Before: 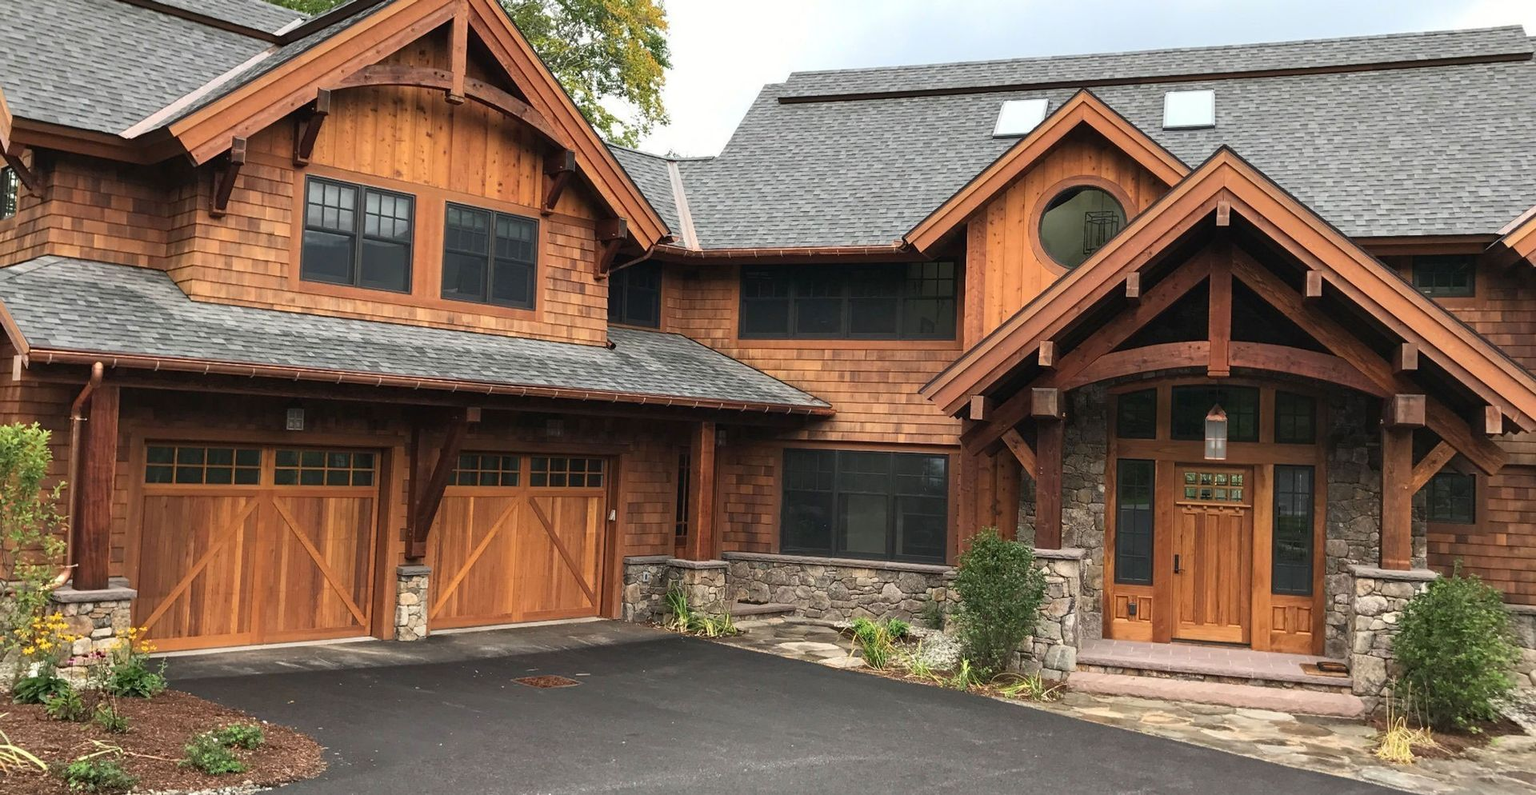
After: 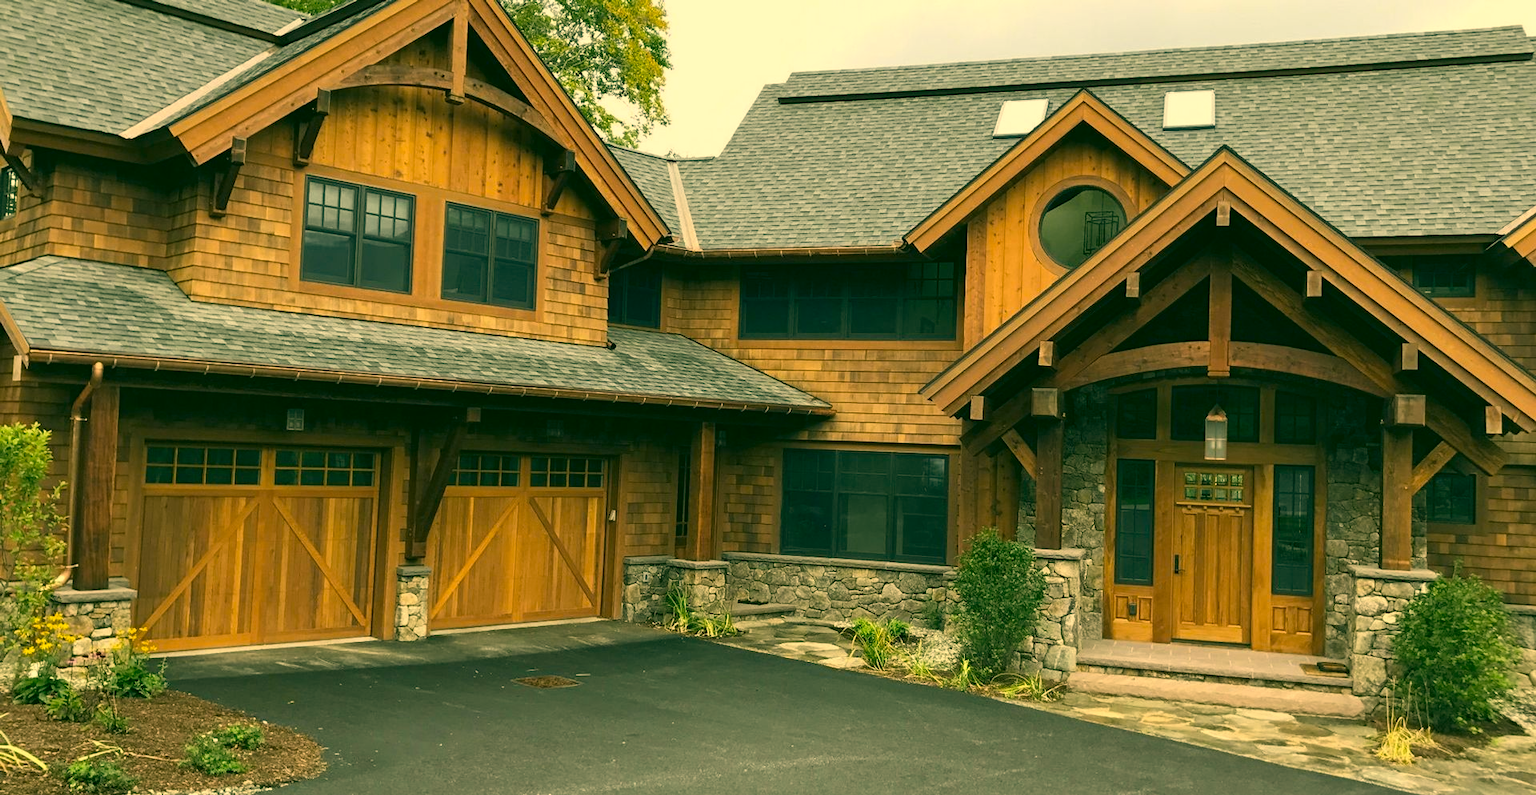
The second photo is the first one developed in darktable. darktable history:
color correction: highlights a* 5.69, highlights b* 33.23, shadows a* -25.62, shadows b* 3.99
